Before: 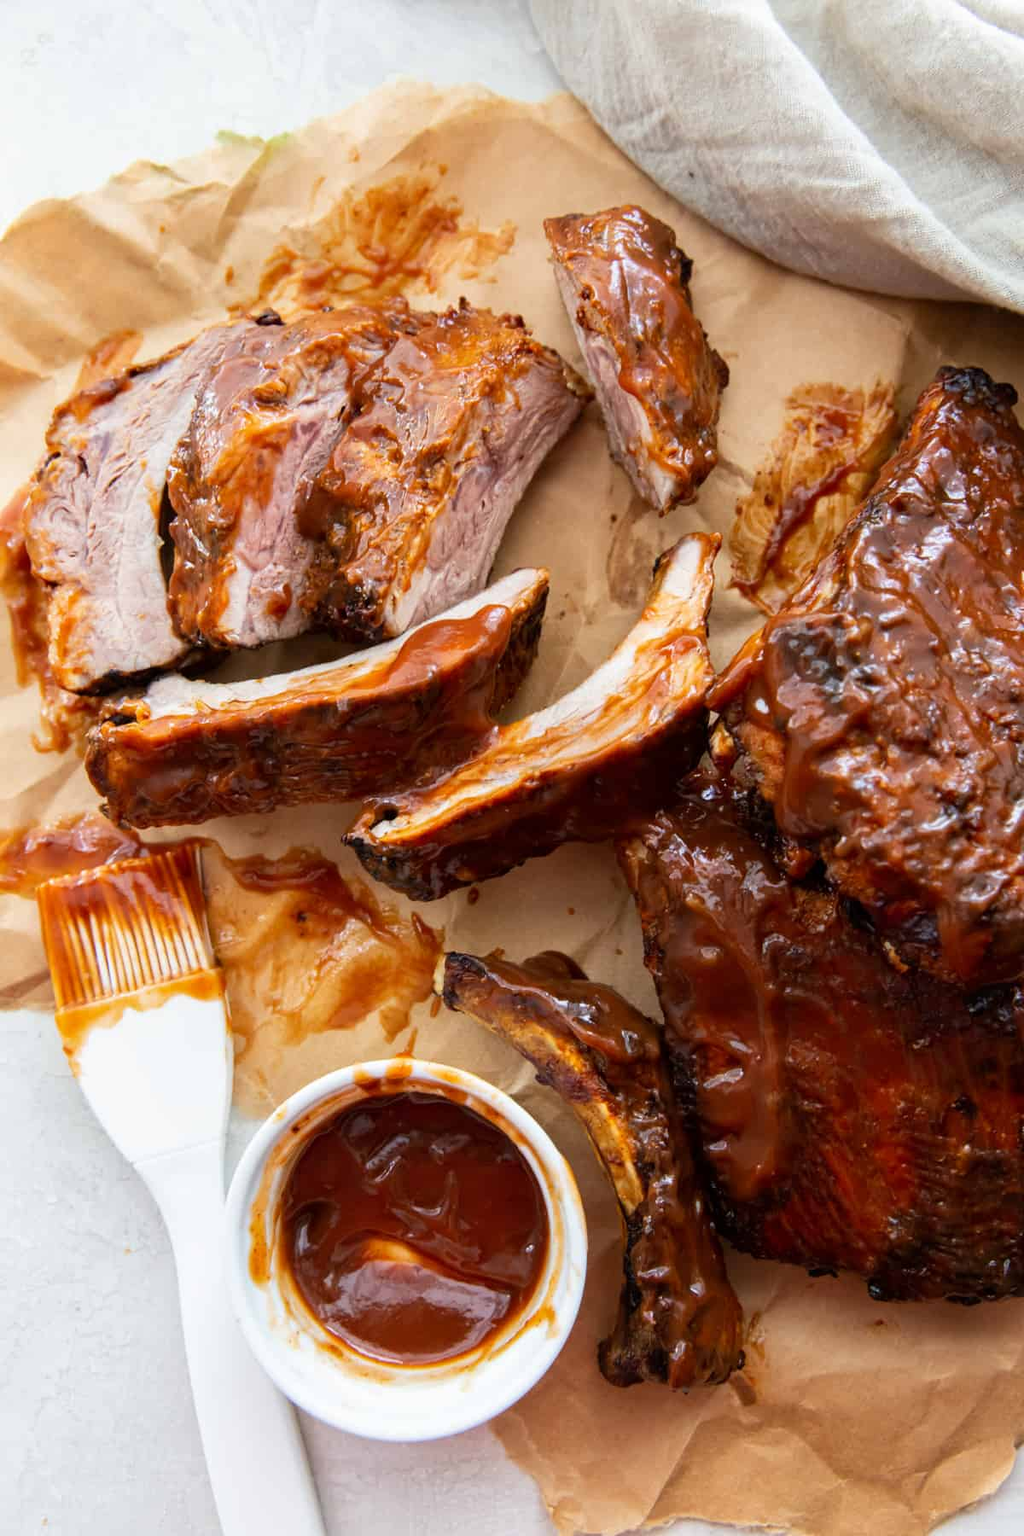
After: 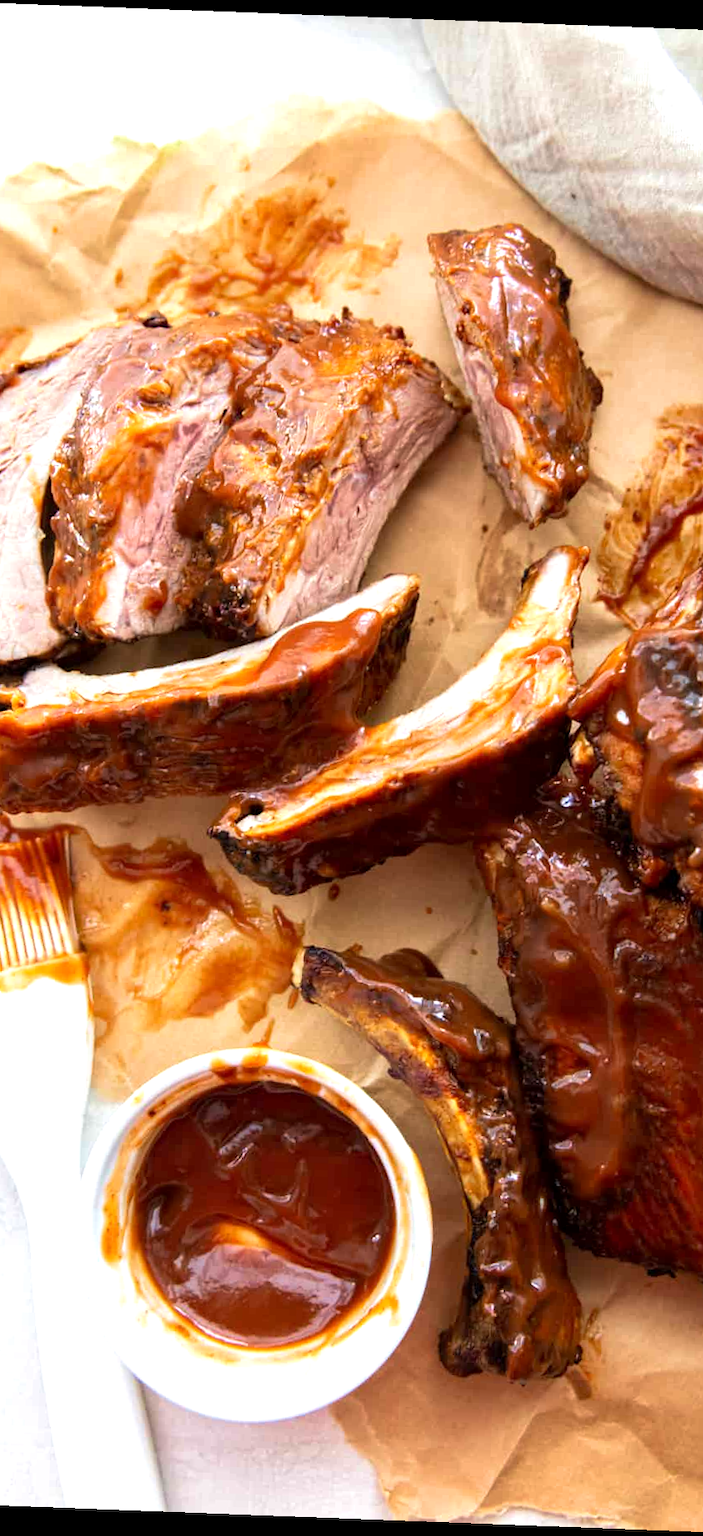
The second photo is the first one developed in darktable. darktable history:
crop and rotate: left 14.436%, right 18.898%
velvia: on, module defaults
rotate and perspective: rotation 2.17°, automatic cropping off
exposure: black level correction 0.001, exposure 0.5 EV, compensate exposure bias true, compensate highlight preservation false
